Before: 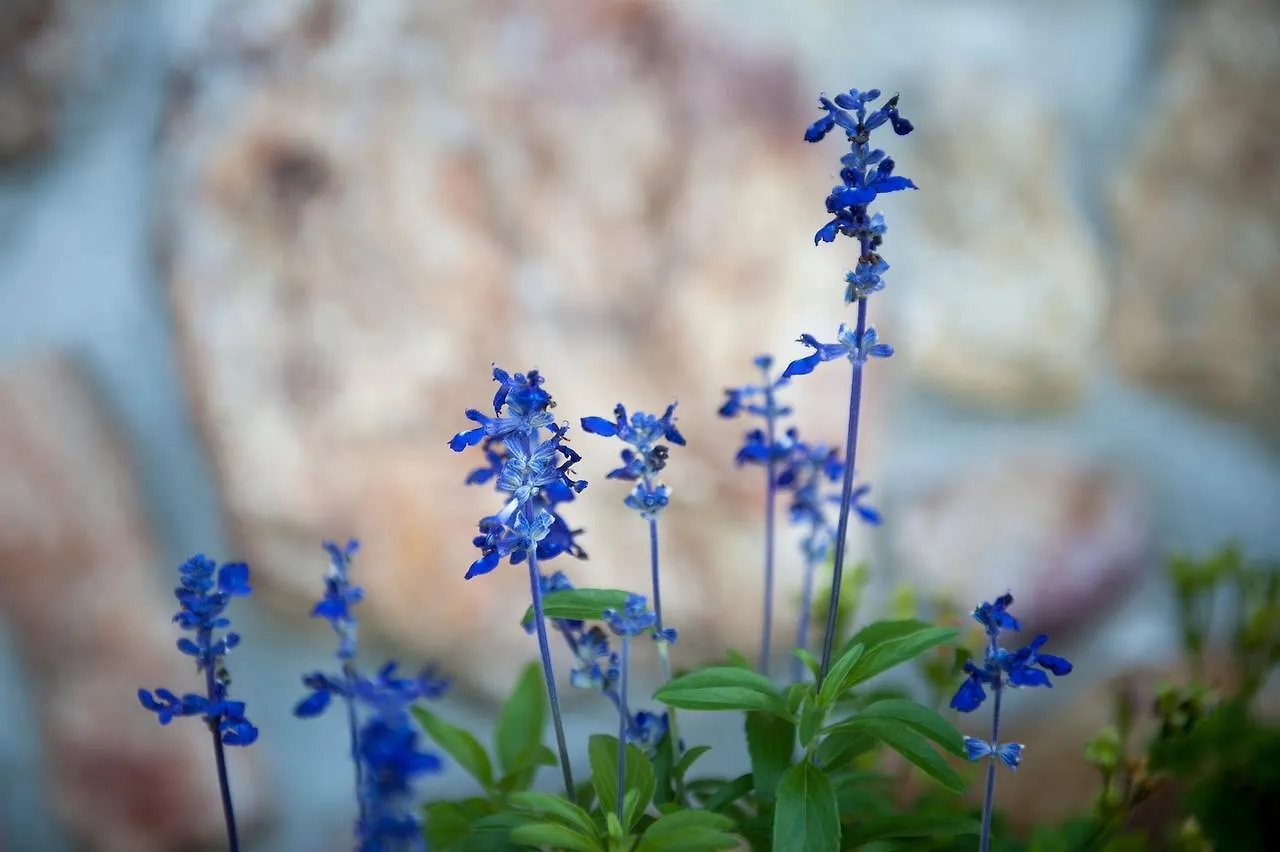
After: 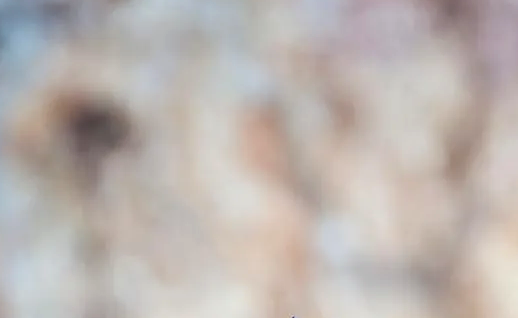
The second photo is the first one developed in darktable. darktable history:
crop: left 15.645%, top 5.443%, right 43.818%, bottom 57.169%
contrast brightness saturation: contrast 0.134, brightness -0.053, saturation 0.164
